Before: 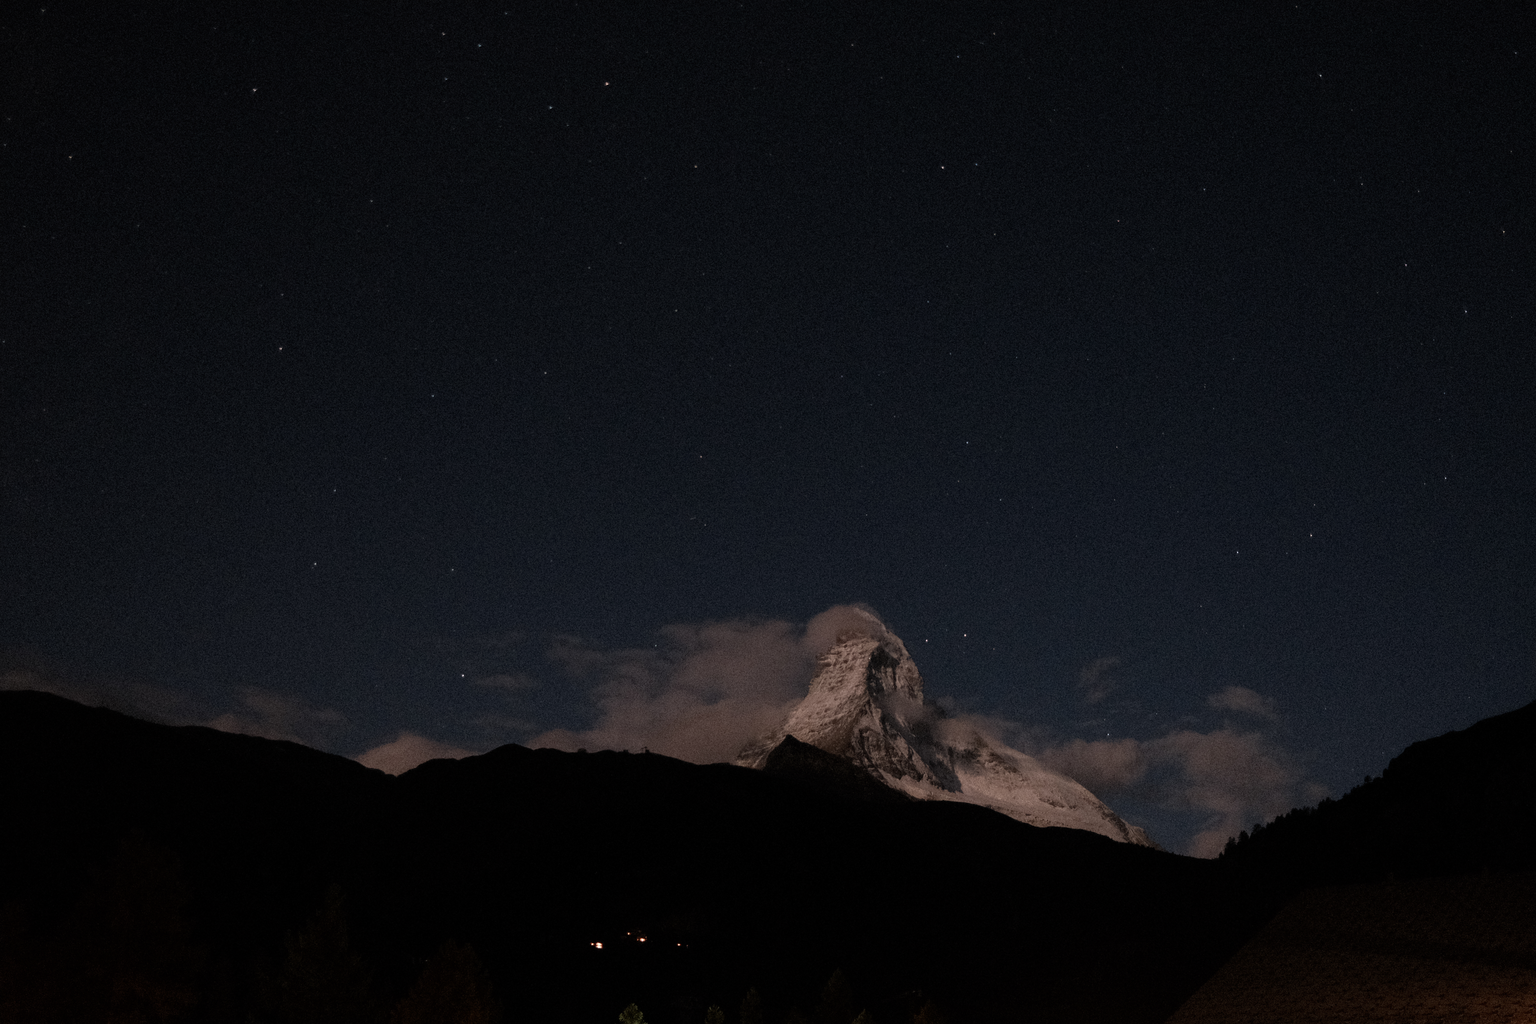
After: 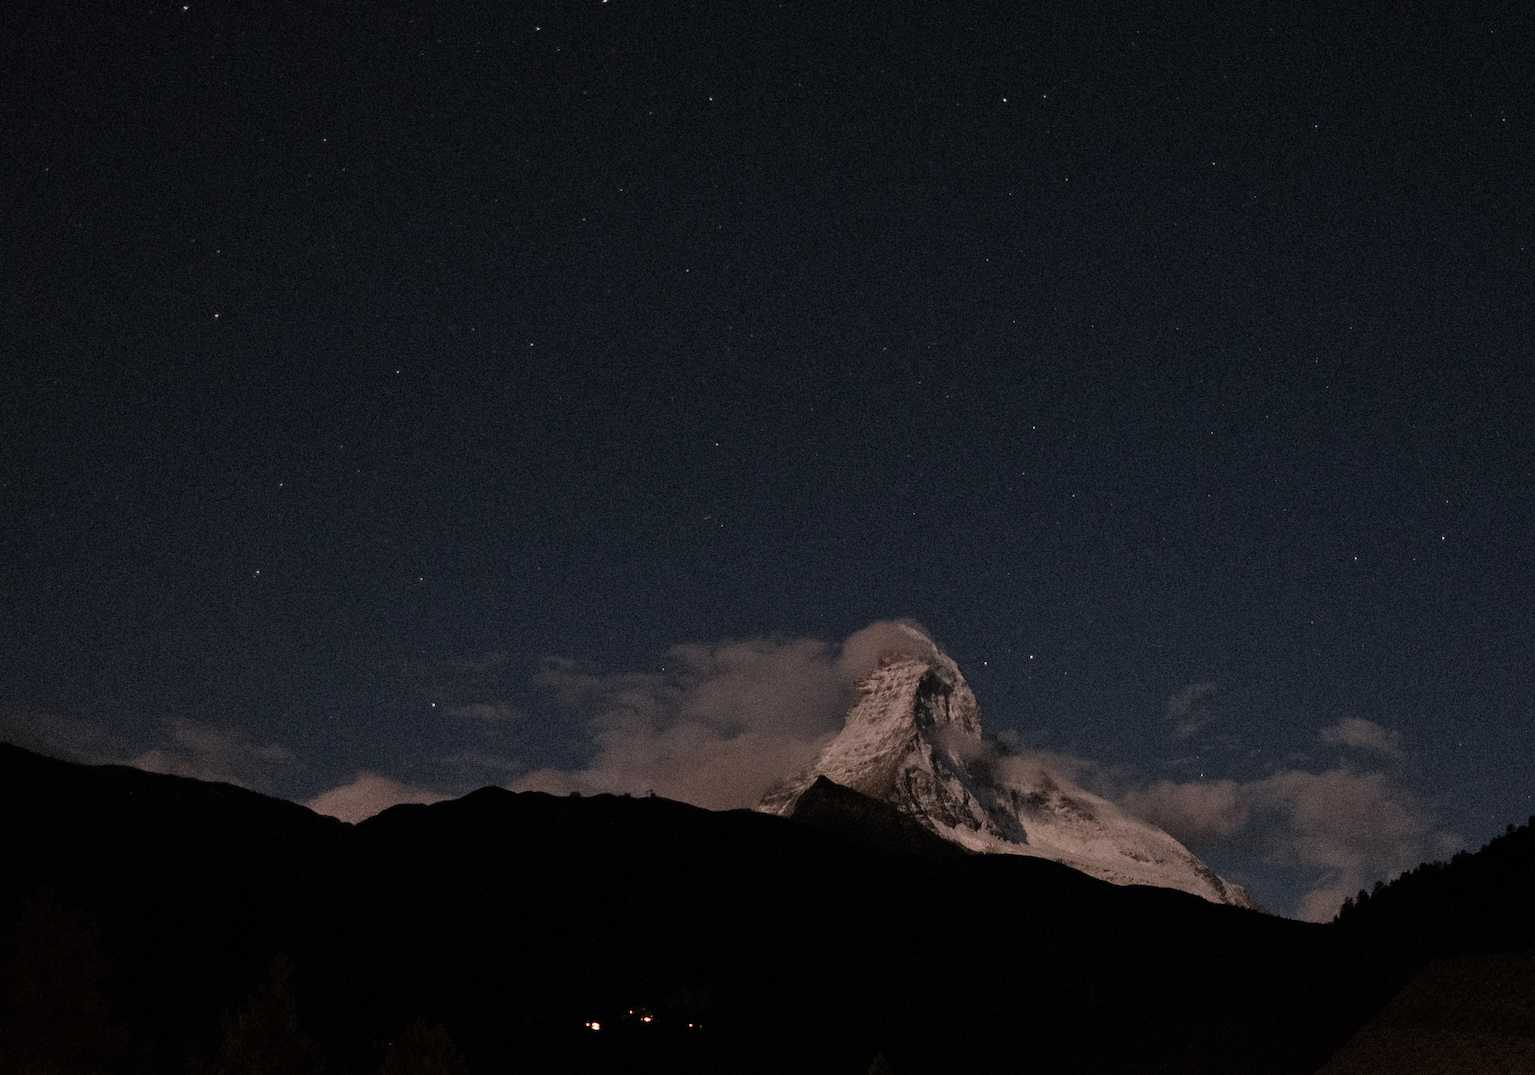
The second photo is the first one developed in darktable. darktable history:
shadows and highlights: shadows 37.27, highlights -28.18, soften with gaussian
crop: left 6.446%, top 8.188%, right 9.538%, bottom 3.548%
